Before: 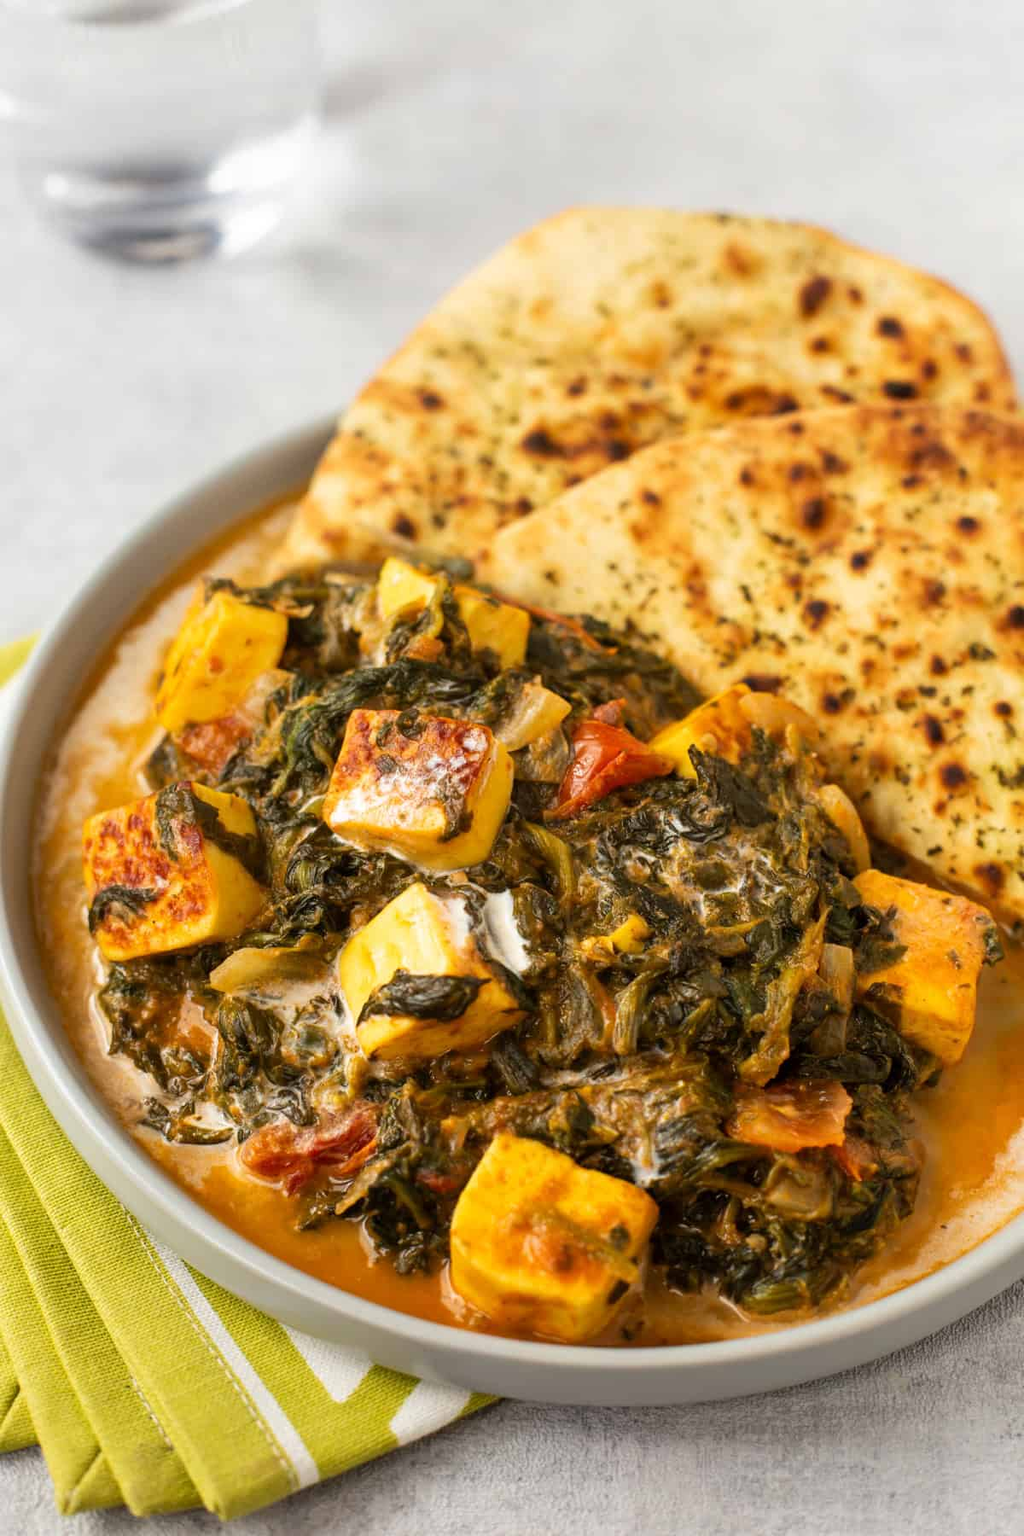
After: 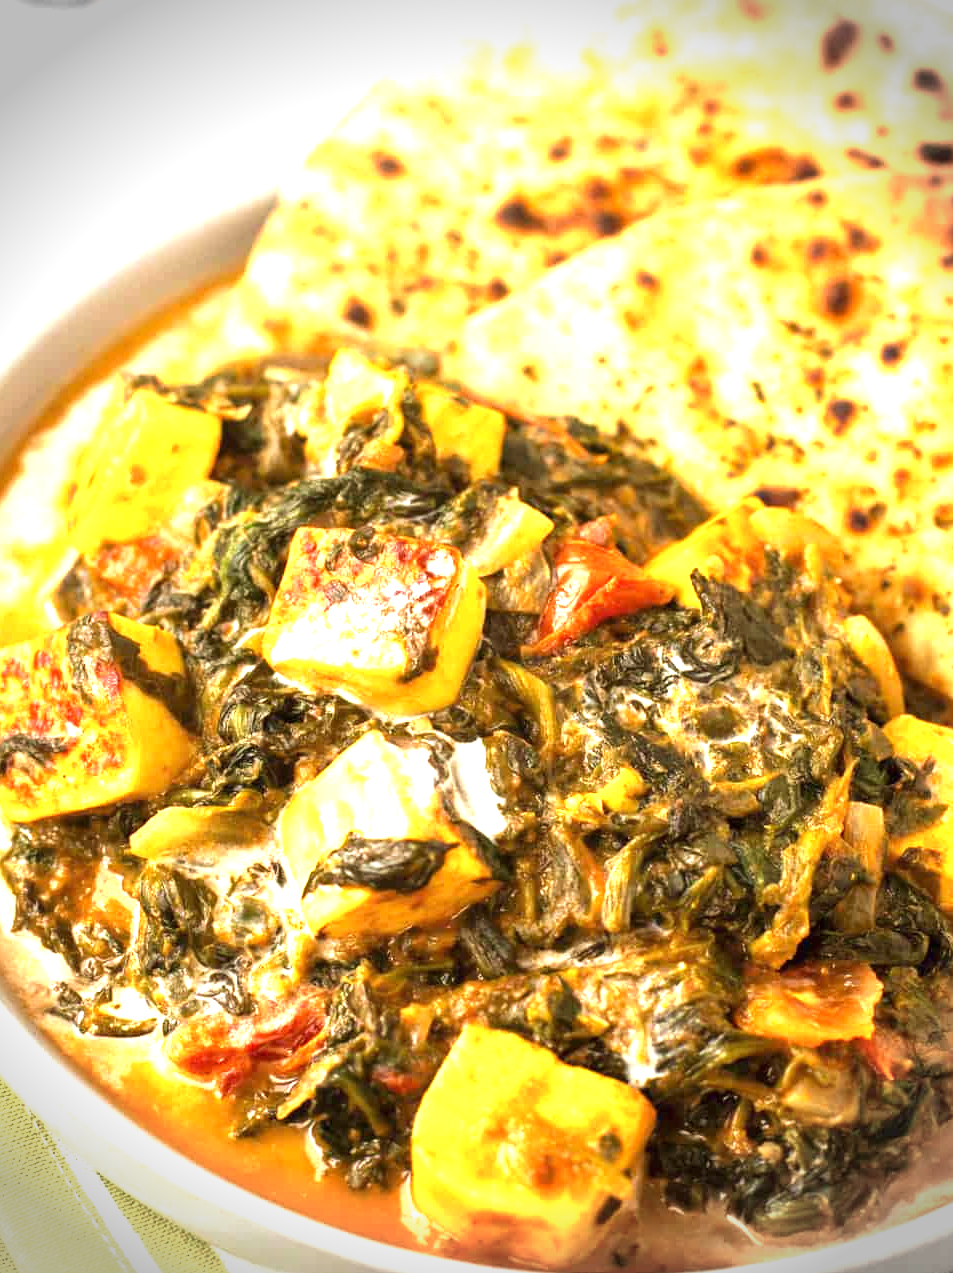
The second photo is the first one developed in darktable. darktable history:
vignetting: fall-off start 88.03%, fall-off radius 24.9%
exposure: black level correction 0, exposure 1.45 EV, compensate exposure bias true, compensate highlight preservation false
velvia: on, module defaults
crop: left 9.712%, top 16.928%, right 10.845%, bottom 12.332%
